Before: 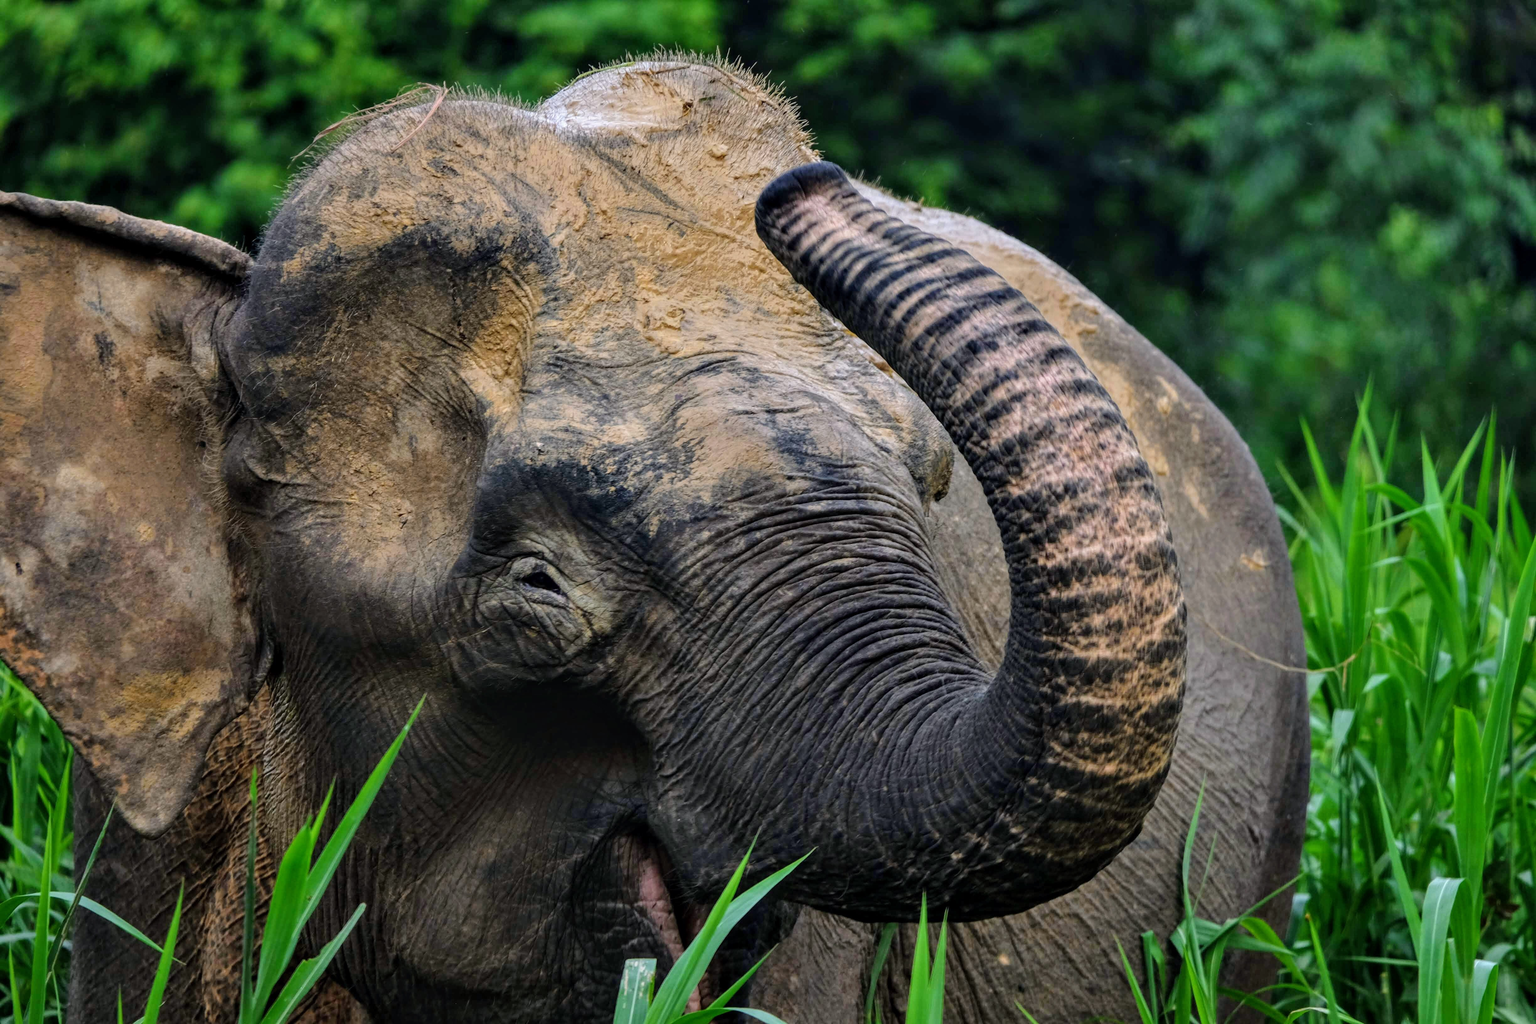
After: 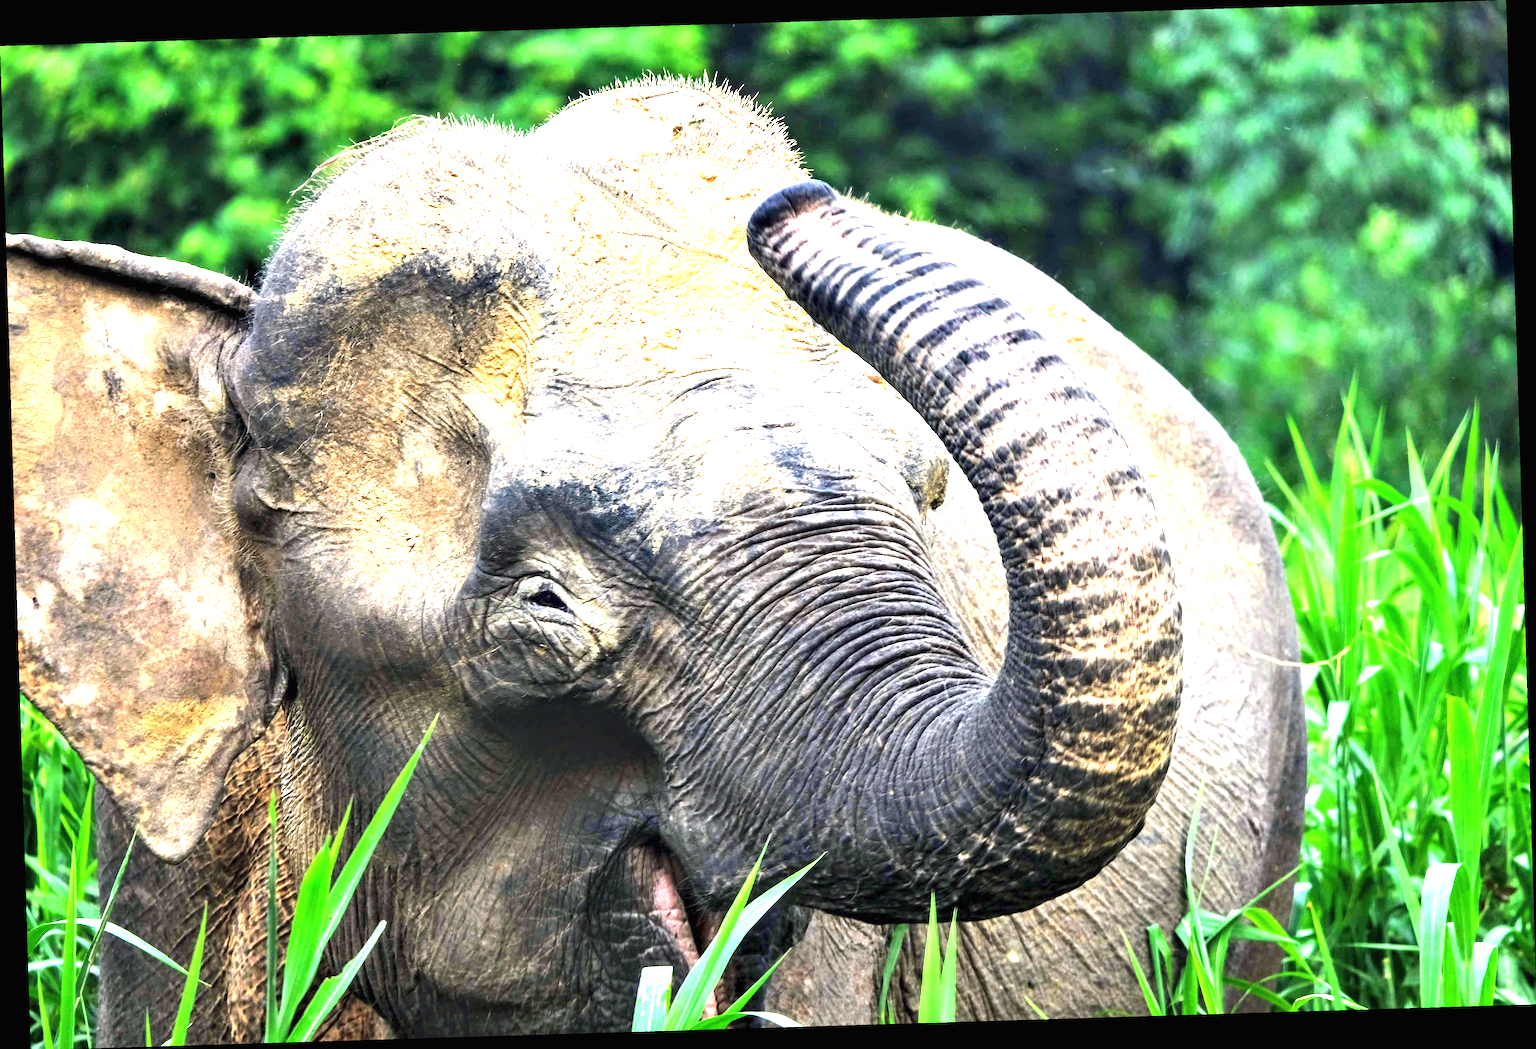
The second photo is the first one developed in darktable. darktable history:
rotate and perspective: rotation -1.75°, automatic cropping off
exposure: black level correction 0, exposure 1.45 EV, compensate exposure bias true, compensate highlight preservation false
